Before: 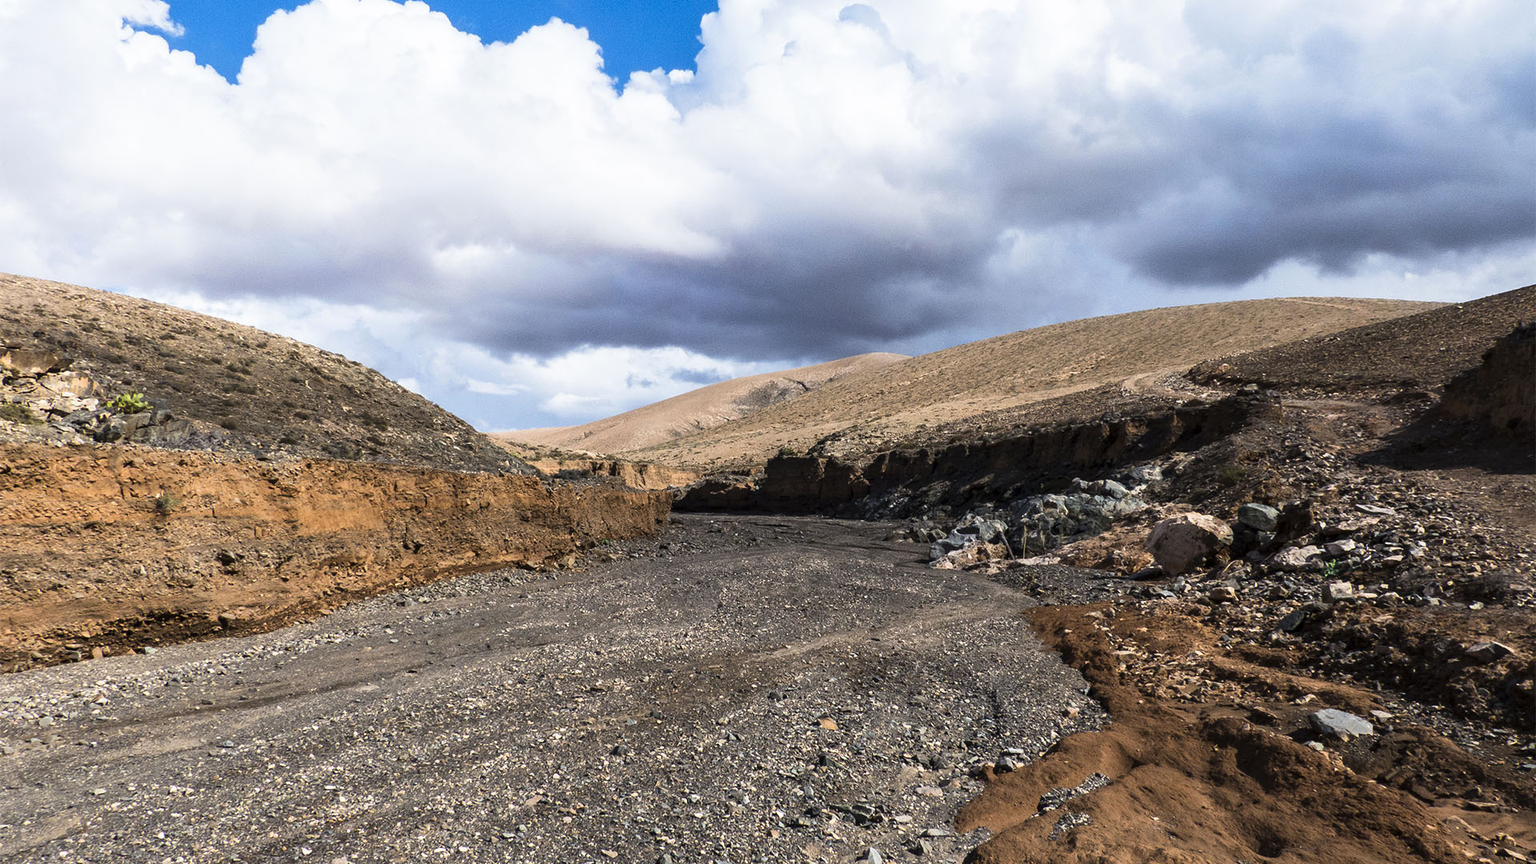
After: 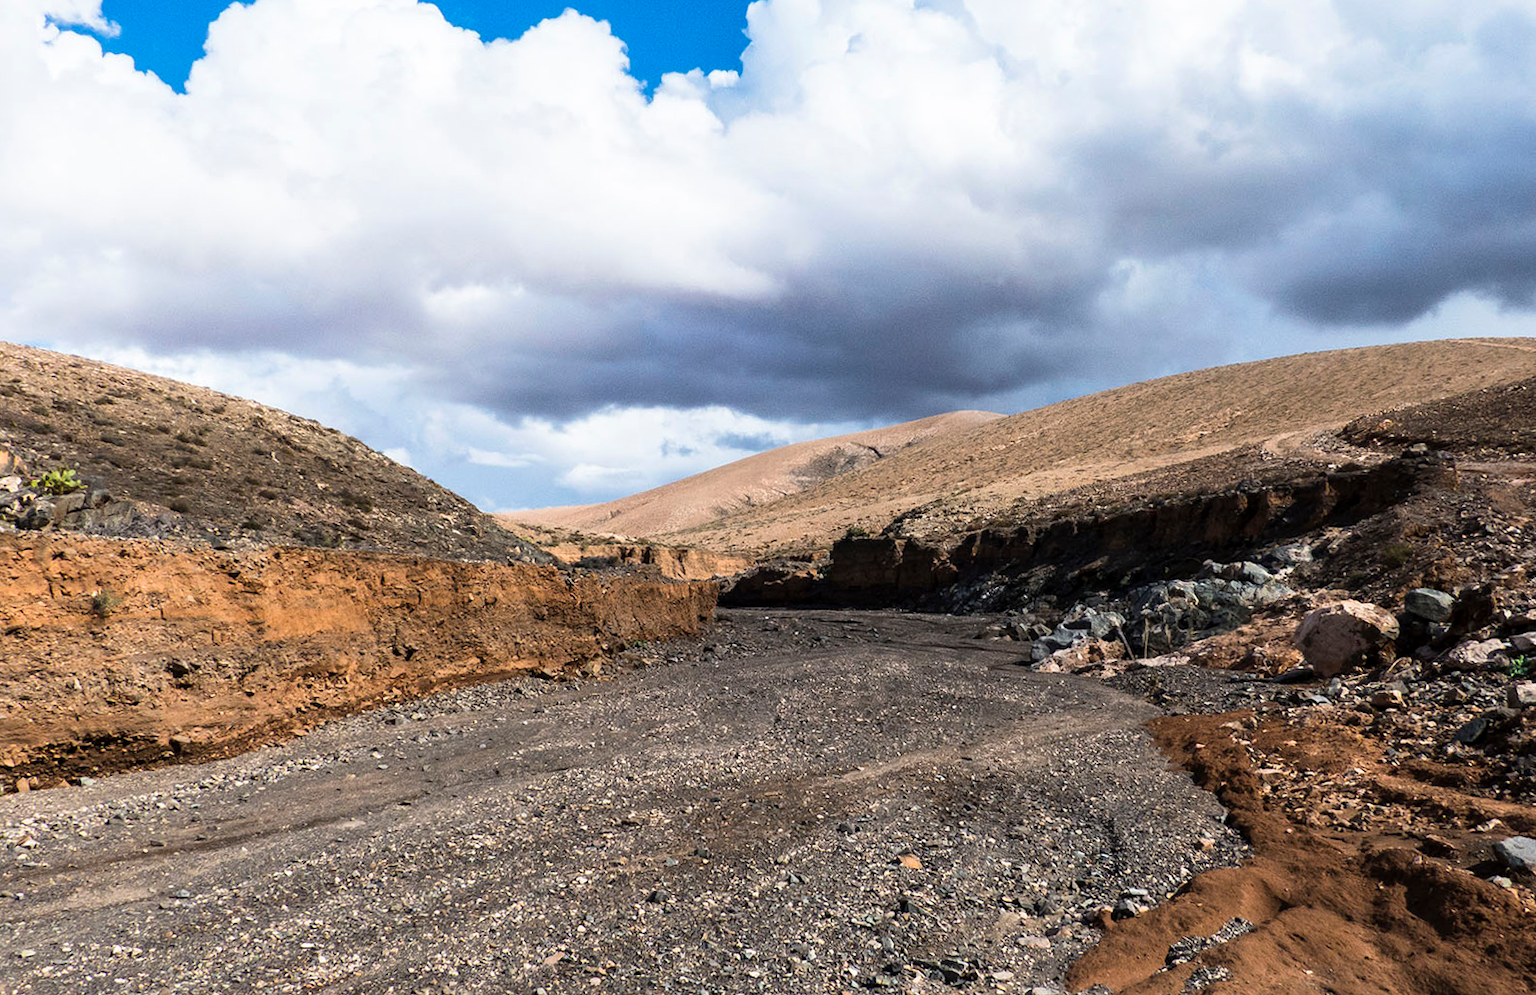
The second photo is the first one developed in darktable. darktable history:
crop and rotate: angle 0.629°, left 4.404%, top 0.562%, right 11.503%, bottom 2.552%
